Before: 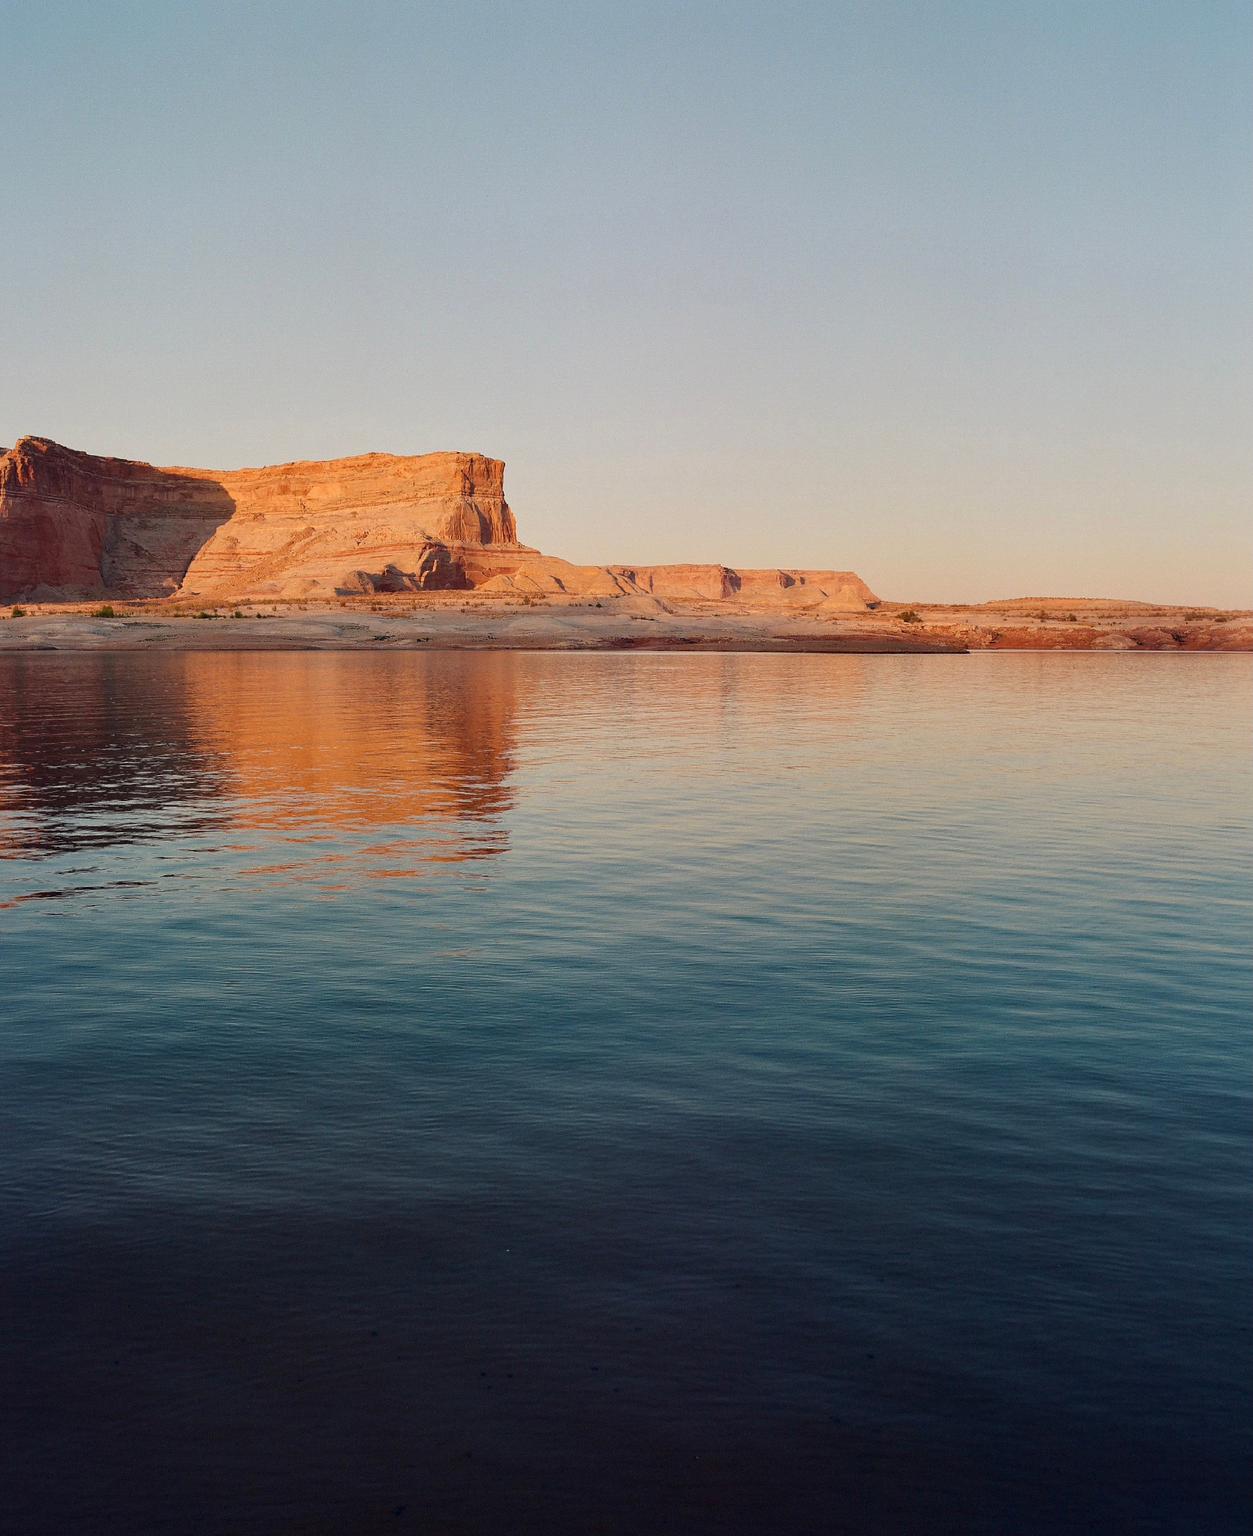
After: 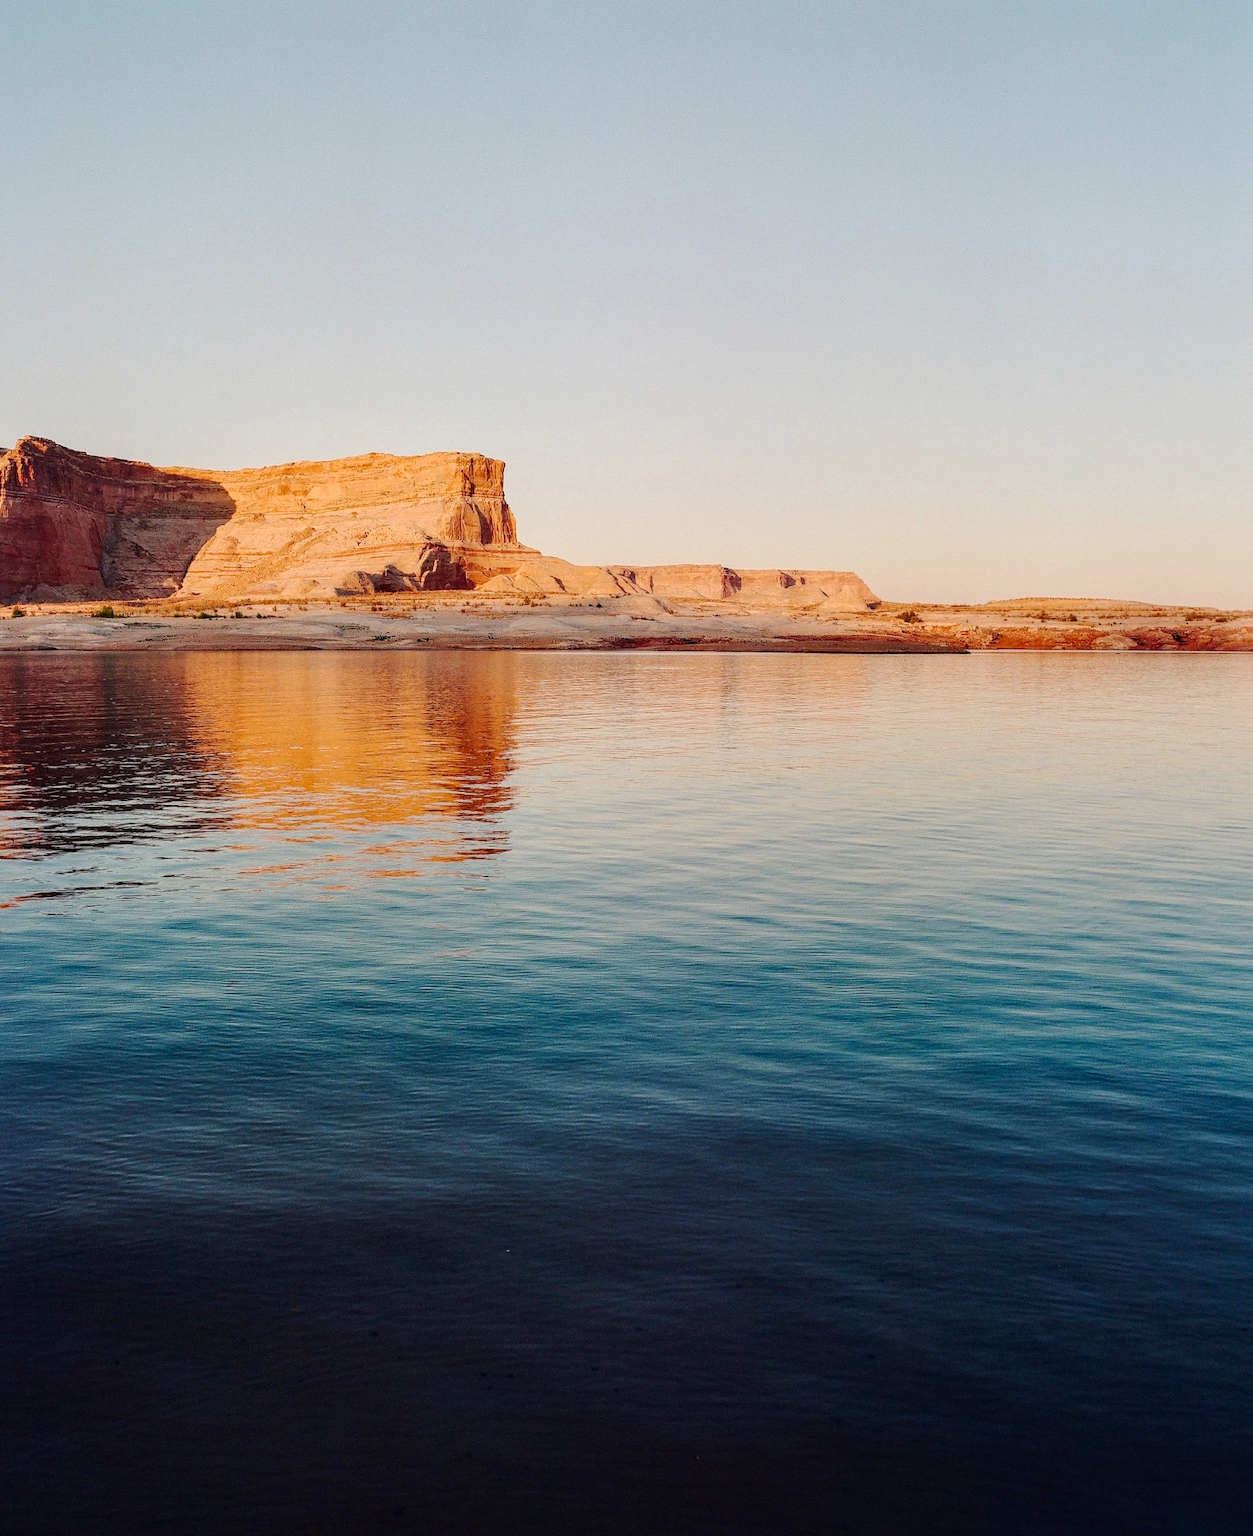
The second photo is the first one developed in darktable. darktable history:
exposure: exposure 0.236 EV, compensate exposure bias true, compensate highlight preservation false
local contrast: on, module defaults
tone curve: curves: ch0 [(0, 0) (0.003, 0.019) (0.011, 0.02) (0.025, 0.019) (0.044, 0.027) (0.069, 0.038) (0.1, 0.056) (0.136, 0.089) (0.177, 0.137) (0.224, 0.187) (0.277, 0.259) (0.335, 0.343) (0.399, 0.437) (0.468, 0.532) (0.543, 0.613) (0.623, 0.685) (0.709, 0.752) (0.801, 0.822) (0.898, 0.9) (1, 1)], preserve colors none
